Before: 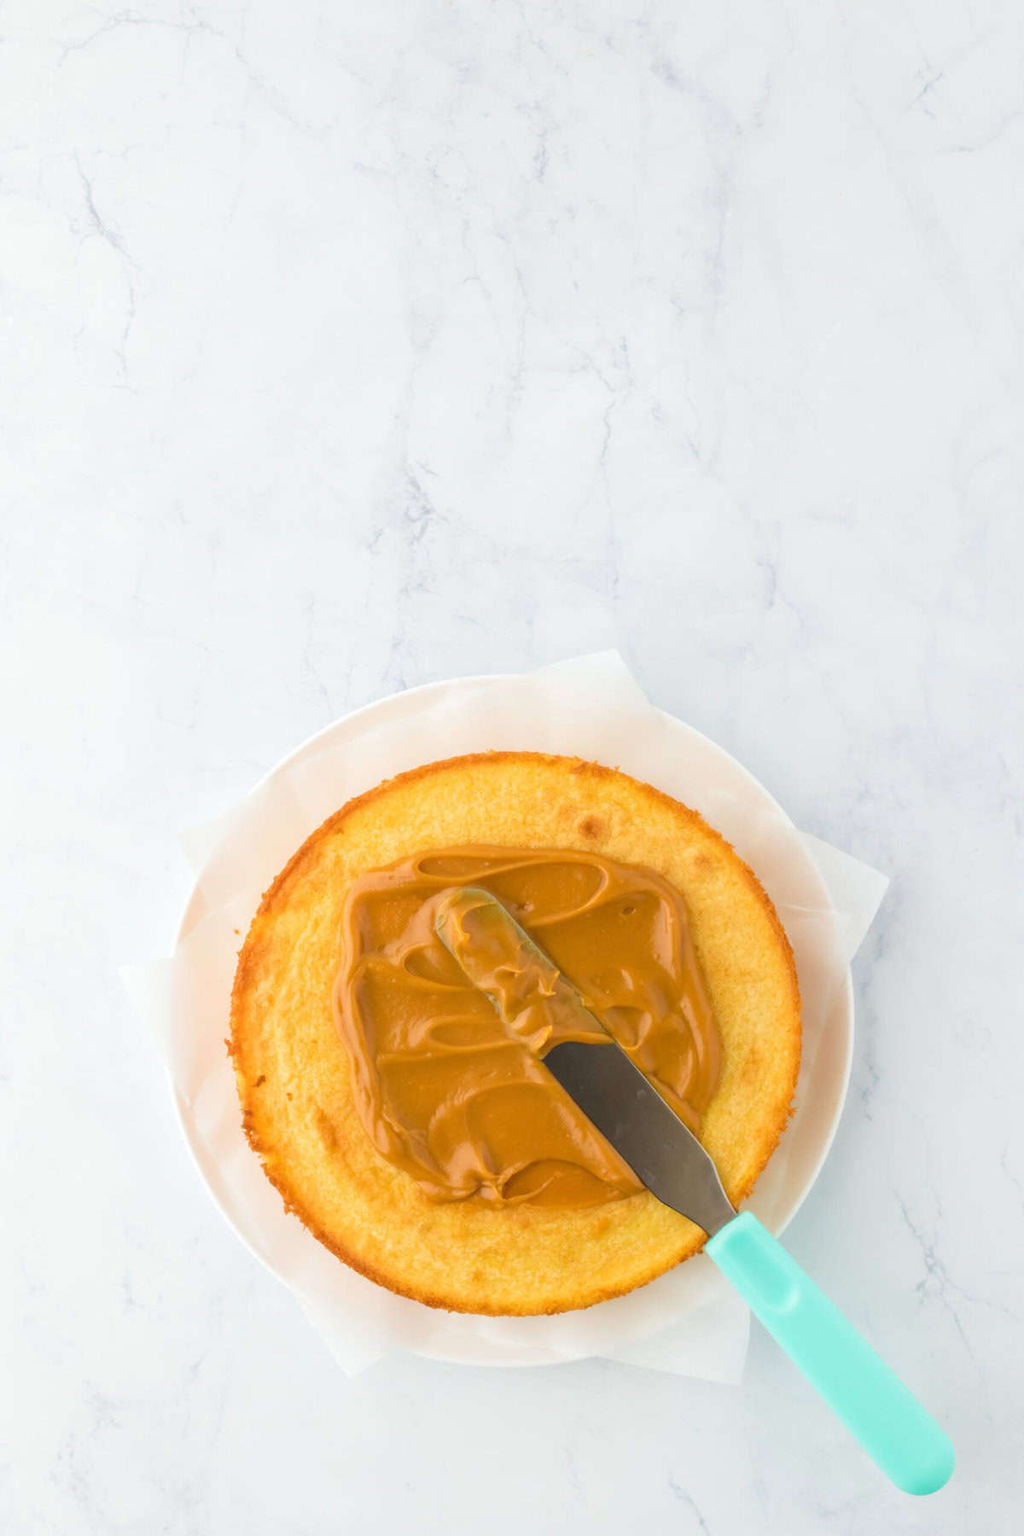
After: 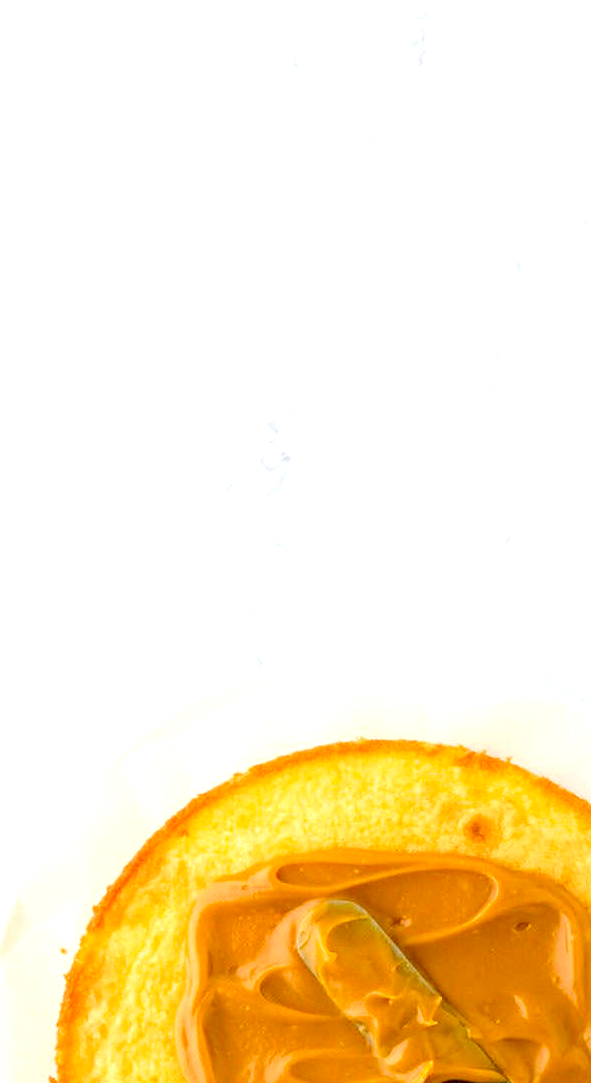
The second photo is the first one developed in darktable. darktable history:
exposure: black level correction 0.039, exposure 0.499 EV, compensate highlight preservation false
crop: left 17.845%, top 7.865%, right 32.826%, bottom 31.928%
sharpen: radius 1.459, amount 0.403, threshold 1.214
